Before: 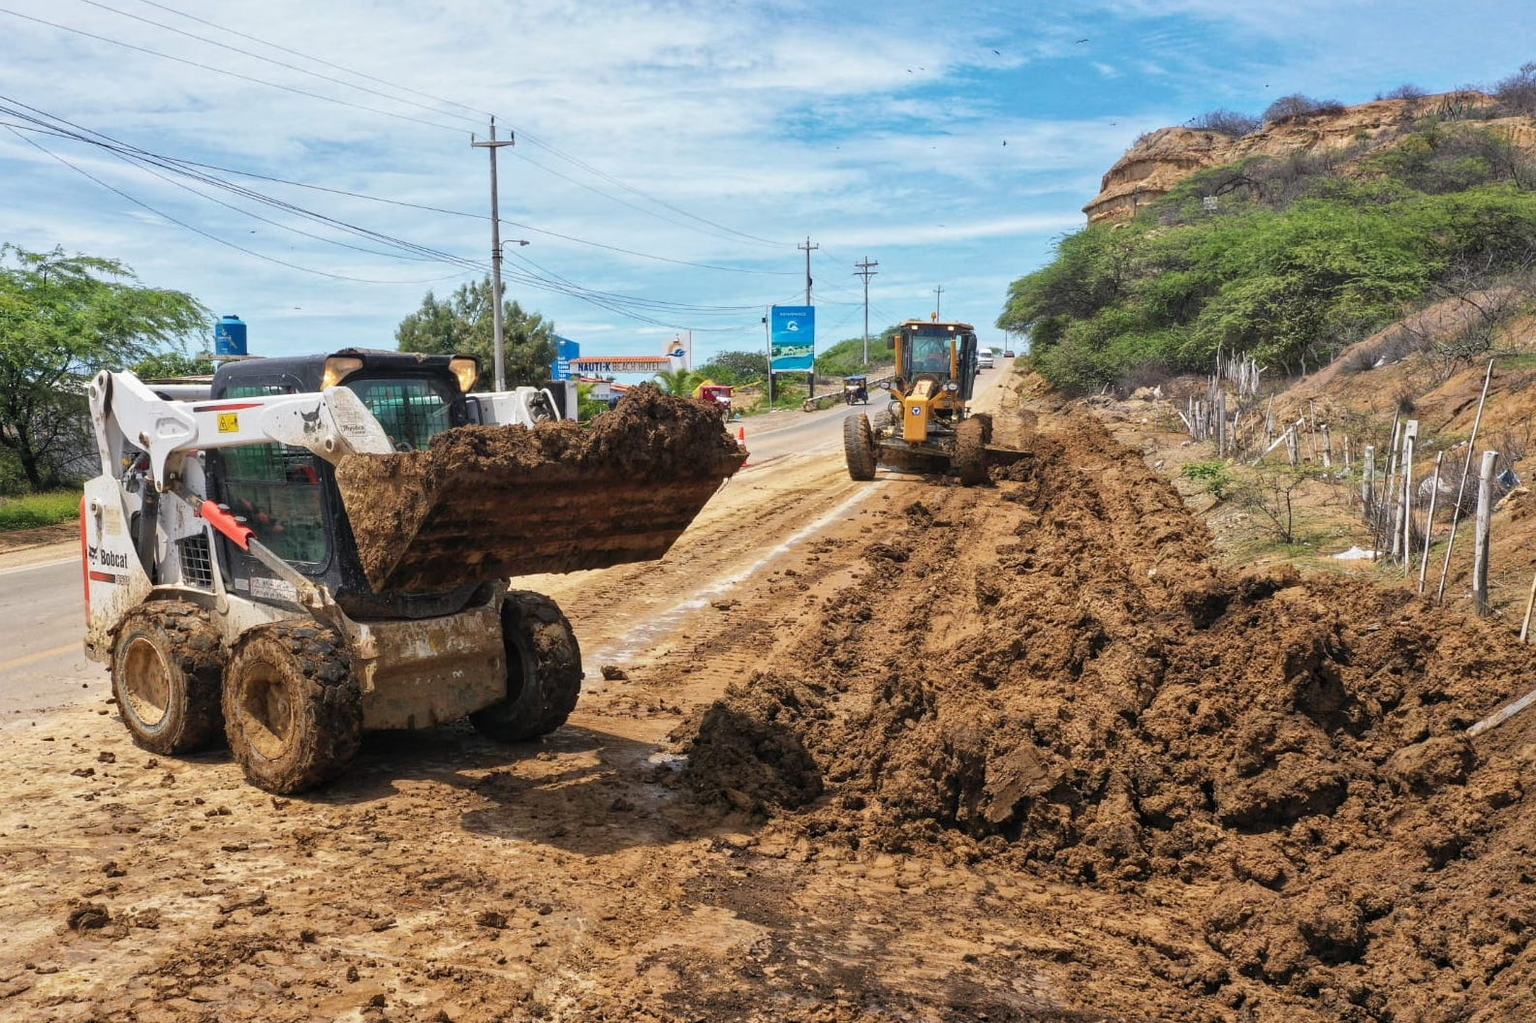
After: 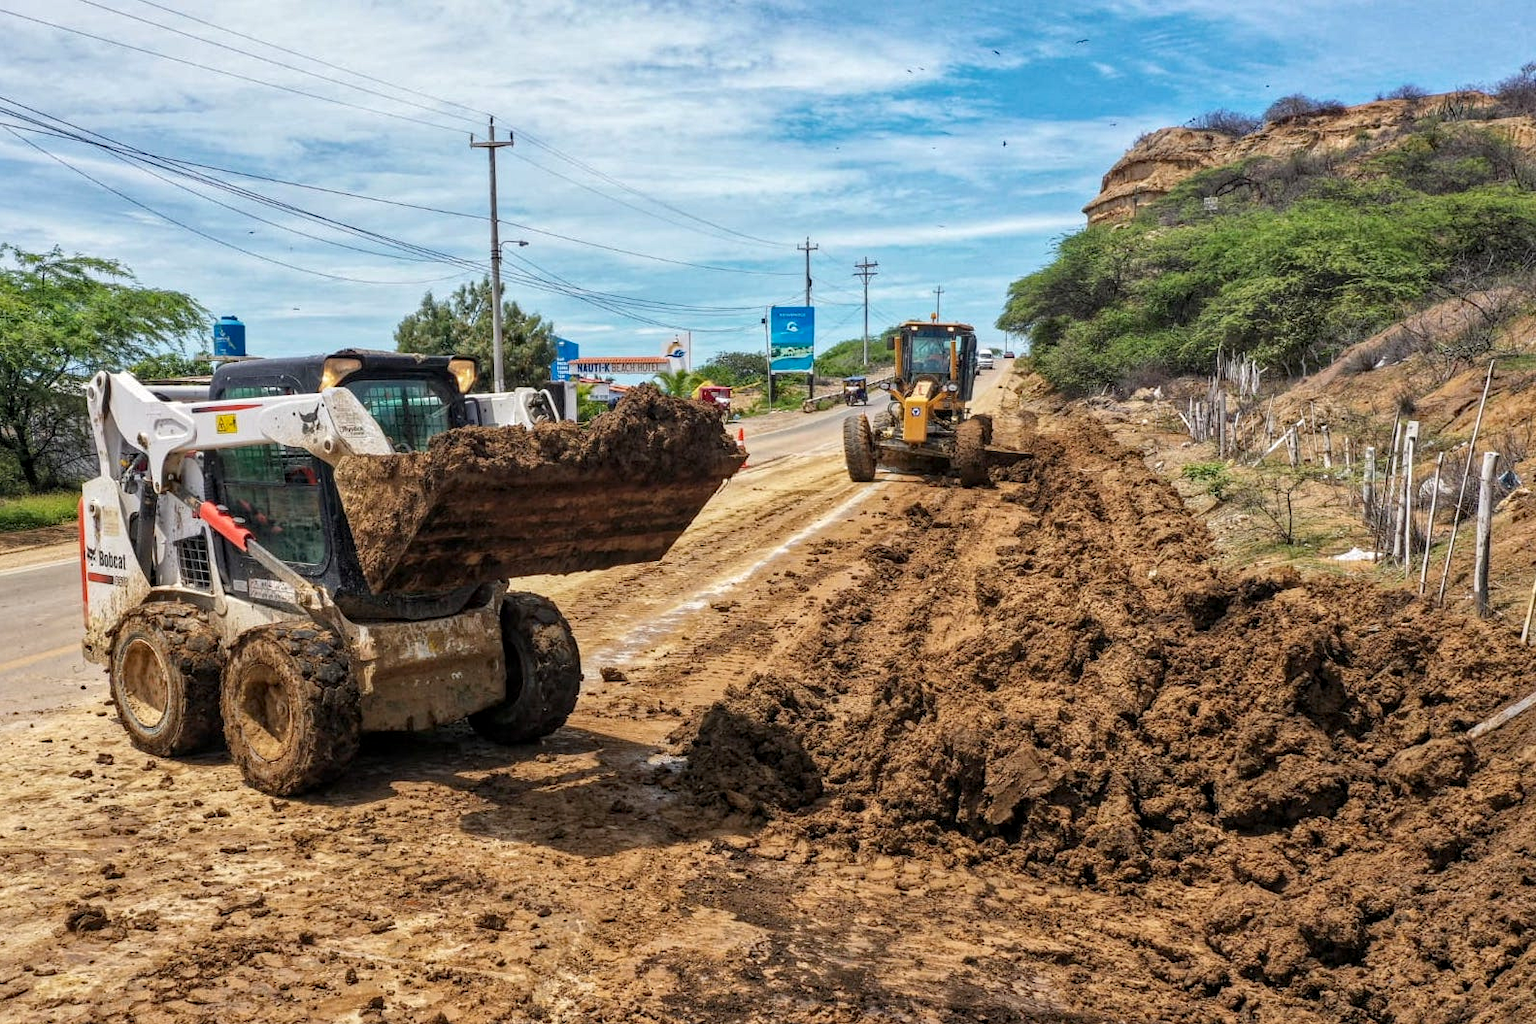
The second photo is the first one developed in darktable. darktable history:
crop and rotate: left 0.126%
haze removal: compatibility mode true, adaptive false
local contrast: on, module defaults
